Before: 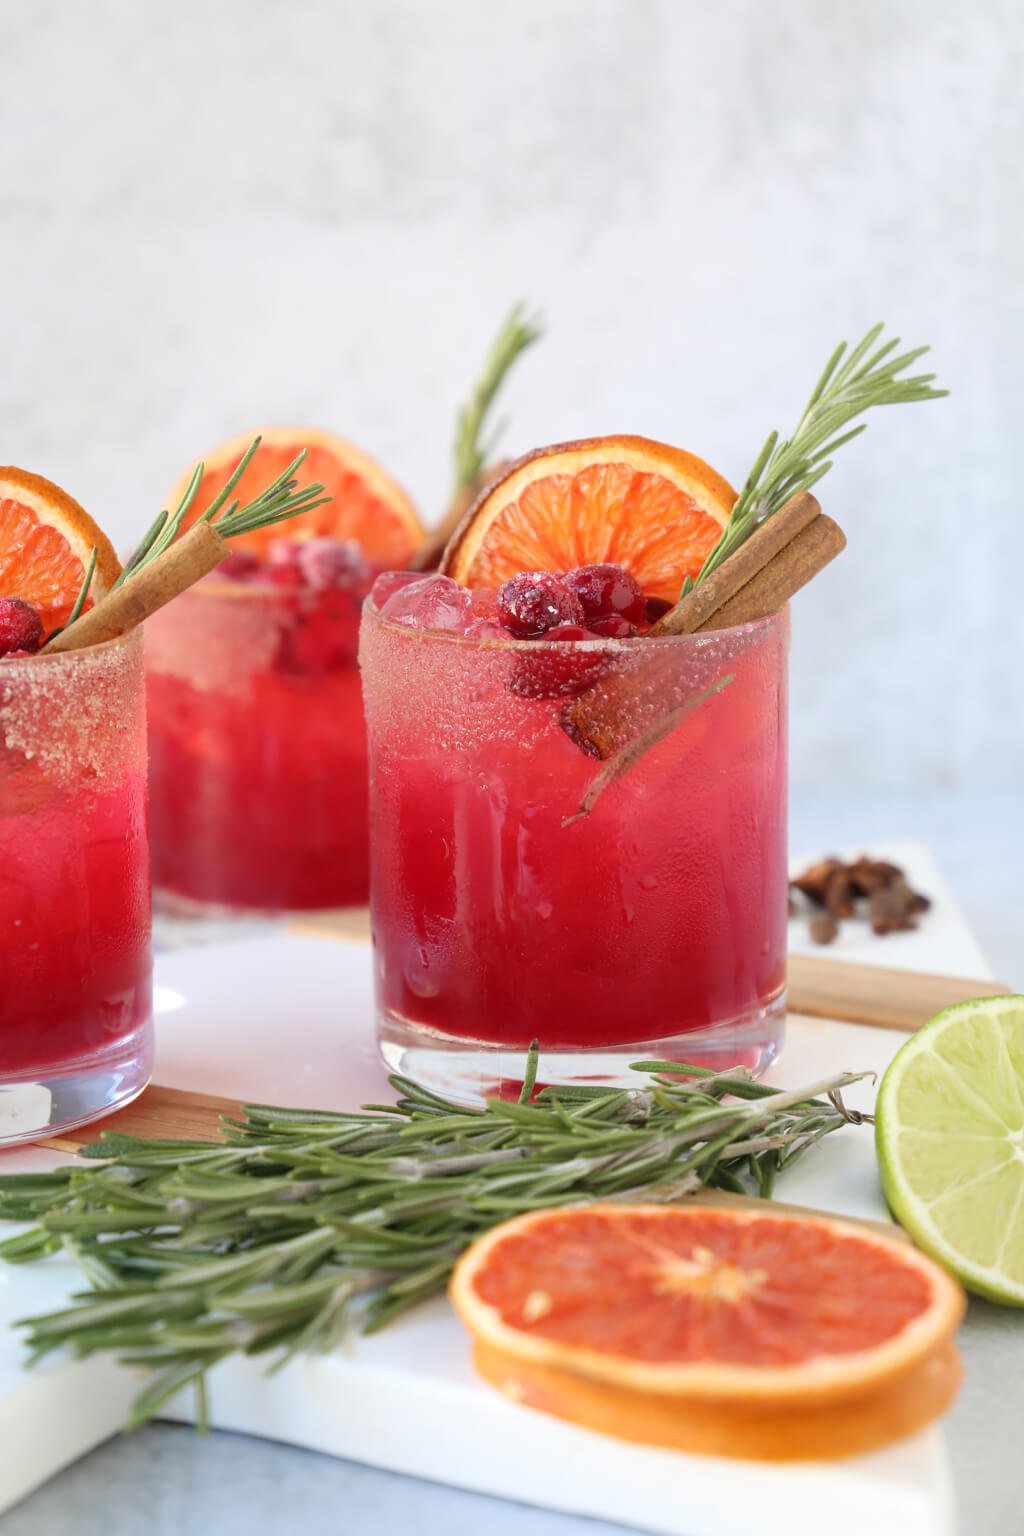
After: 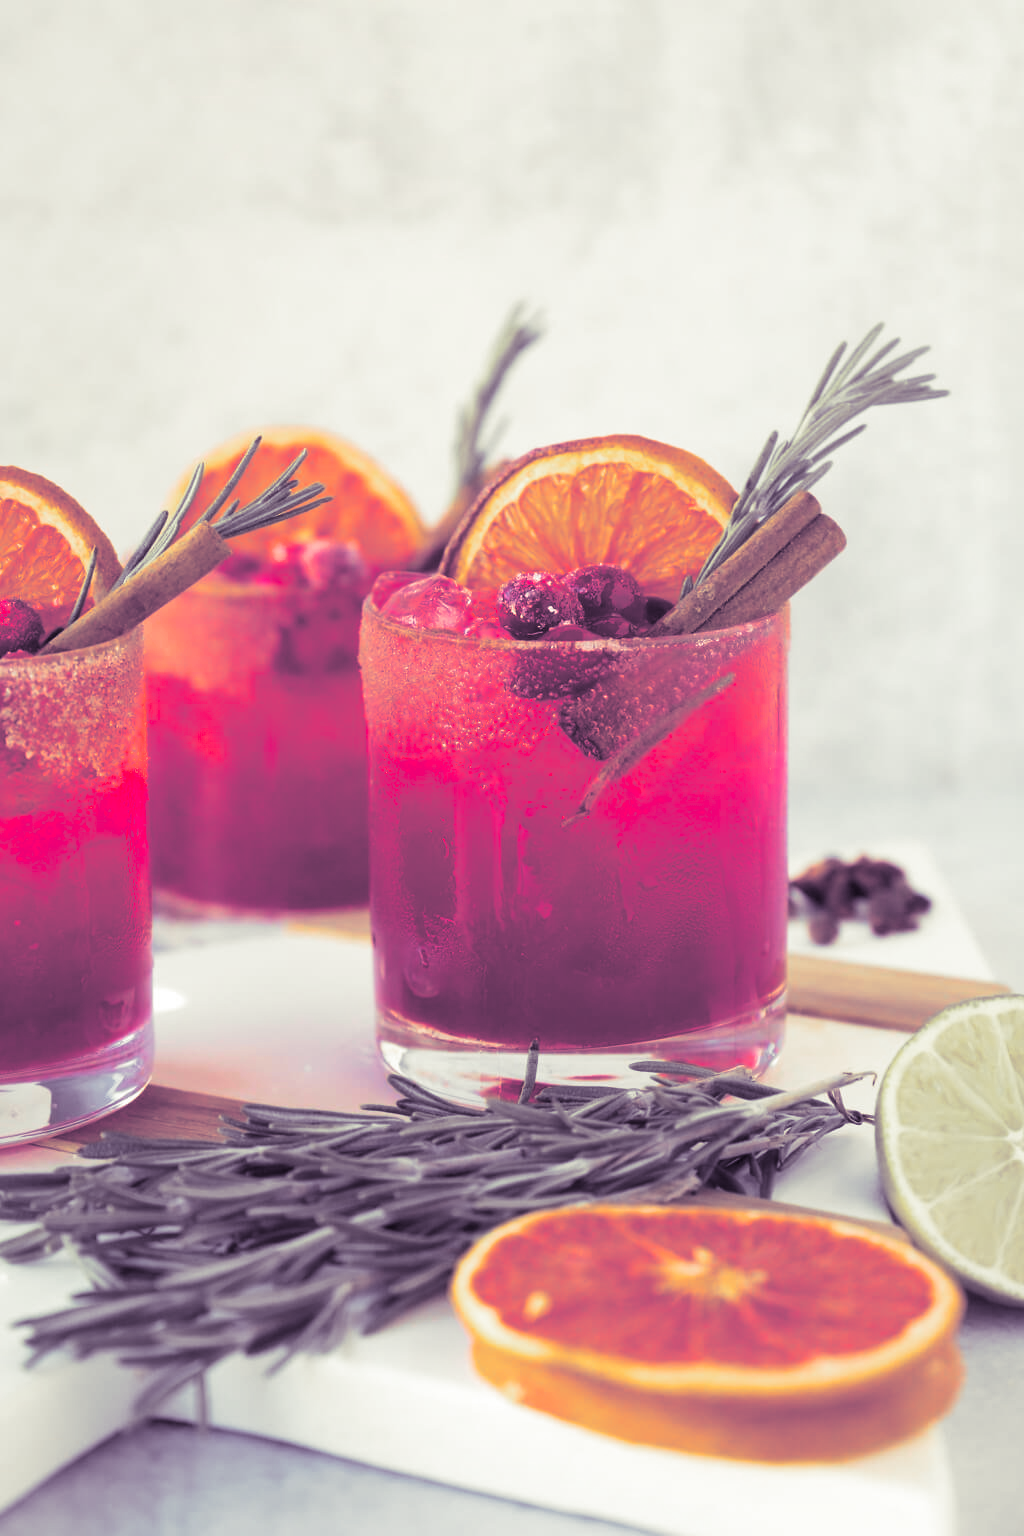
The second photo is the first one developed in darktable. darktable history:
split-toning: shadows › hue 266.4°, shadows › saturation 0.4, highlights › hue 61.2°, highlights › saturation 0.3, compress 0%
color balance rgb: linear chroma grading › global chroma 15%, perceptual saturation grading › global saturation 30%
color zones: curves: ch1 [(0, 0.638) (0.193, 0.442) (0.286, 0.15) (0.429, 0.14) (0.571, 0.142) (0.714, 0.154) (0.857, 0.175) (1, 0.638)]
